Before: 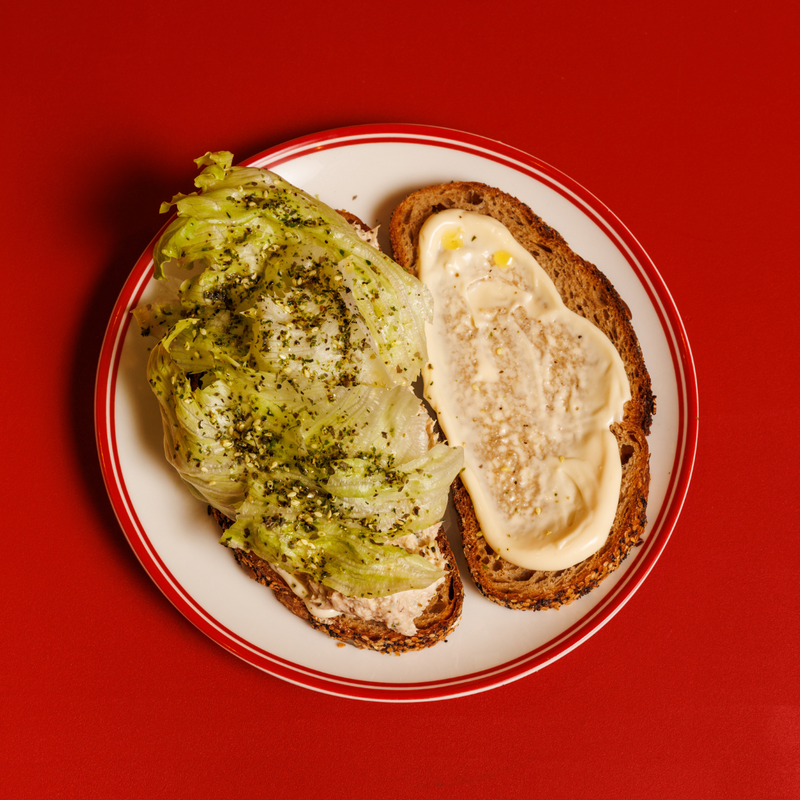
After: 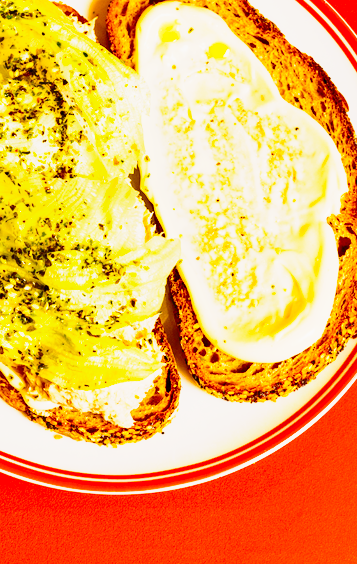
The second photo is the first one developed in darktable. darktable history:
exposure: exposure 0.553 EV, compensate highlight preservation false
tone curve: curves: ch0 [(0, 0) (0.071, 0.047) (0.266, 0.26) (0.491, 0.552) (0.753, 0.818) (1, 0.983)]; ch1 [(0, 0) (0.346, 0.307) (0.408, 0.369) (0.463, 0.443) (0.482, 0.493) (0.502, 0.5) (0.517, 0.518) (0.55, 0.573) (0.597, 0.641) (0.651, 0.709) (1, 1)]; ch2 [(0, 0) (0.346, 0.34) (0.434, 0.46) (0.485, 0.494) (0.5, 0.494) (0.517, 0.506) (0.535, 0.545) (0.583, 0.634) (0.625, 0.686) (1, 1)], color space Lab, linked channels, preserve colors none
crop: left 35.419%, top 26.06%, right 19.883%, bottom 3.439%
base curve: curves: ch0 [(0, 0) (0.025, 0.046) (0.112, 0.277) (0.467, 0.74) (0.814, 0.929) (1, 0.942)], preserve colors none
shadows and highlights: low approximation 0.01, soften with gaussian
color balance rgb: perceptual saturation grading › global saturation -0.01%, perceptual brilliance grading › global brilliance 17.575%, global vibrance 50.835%
